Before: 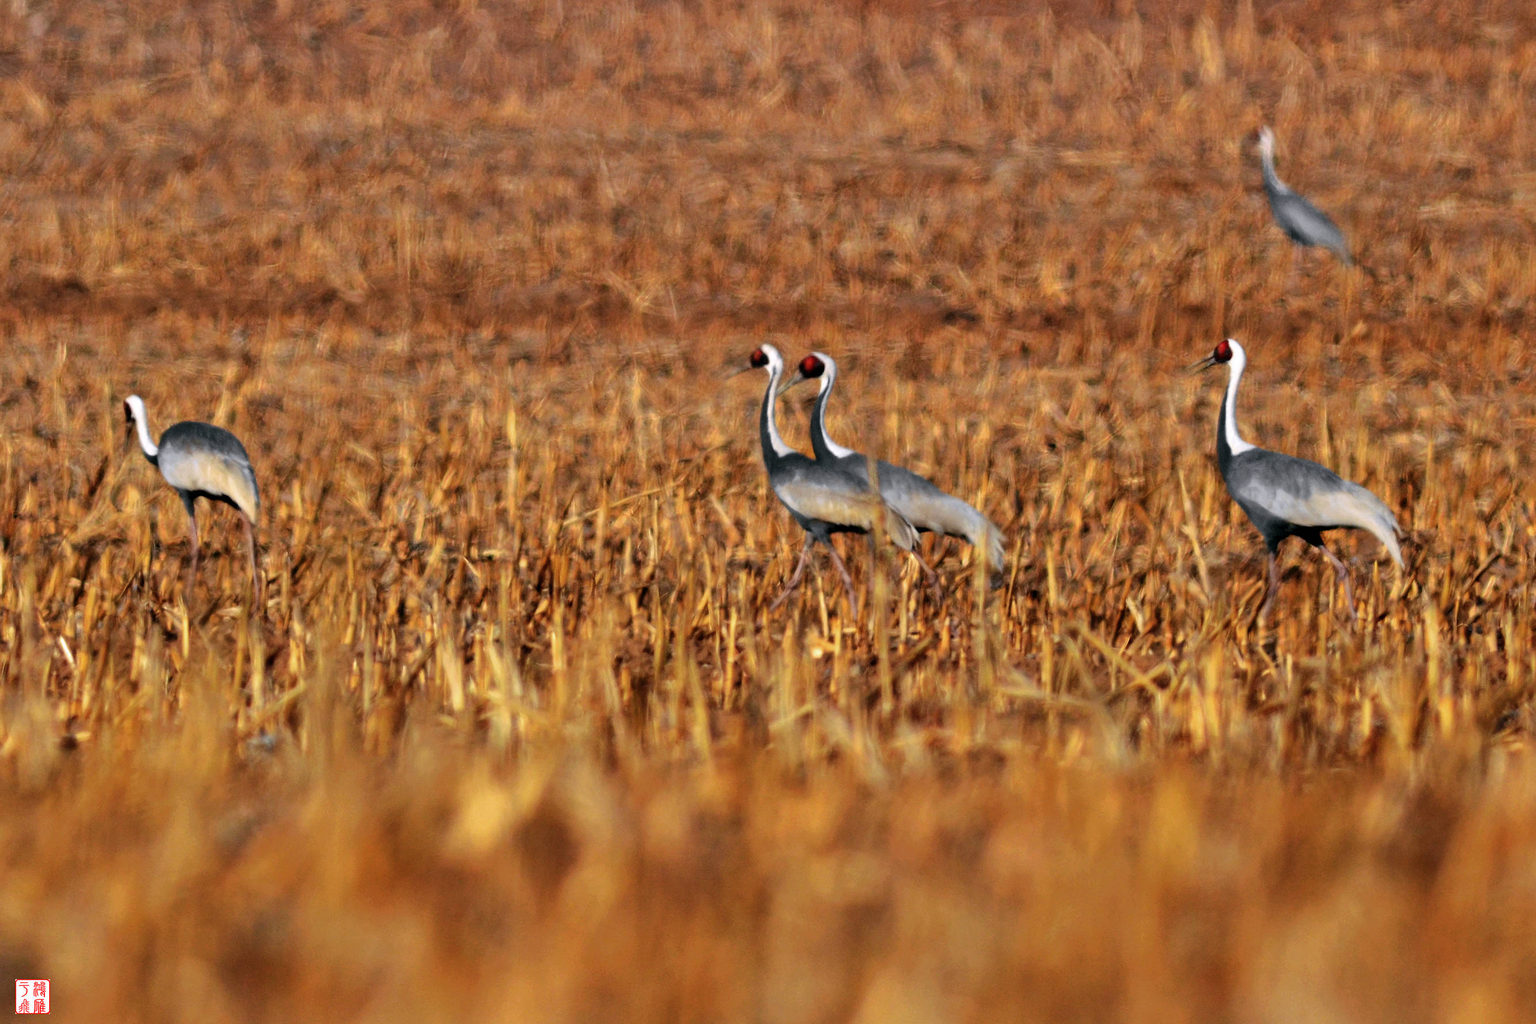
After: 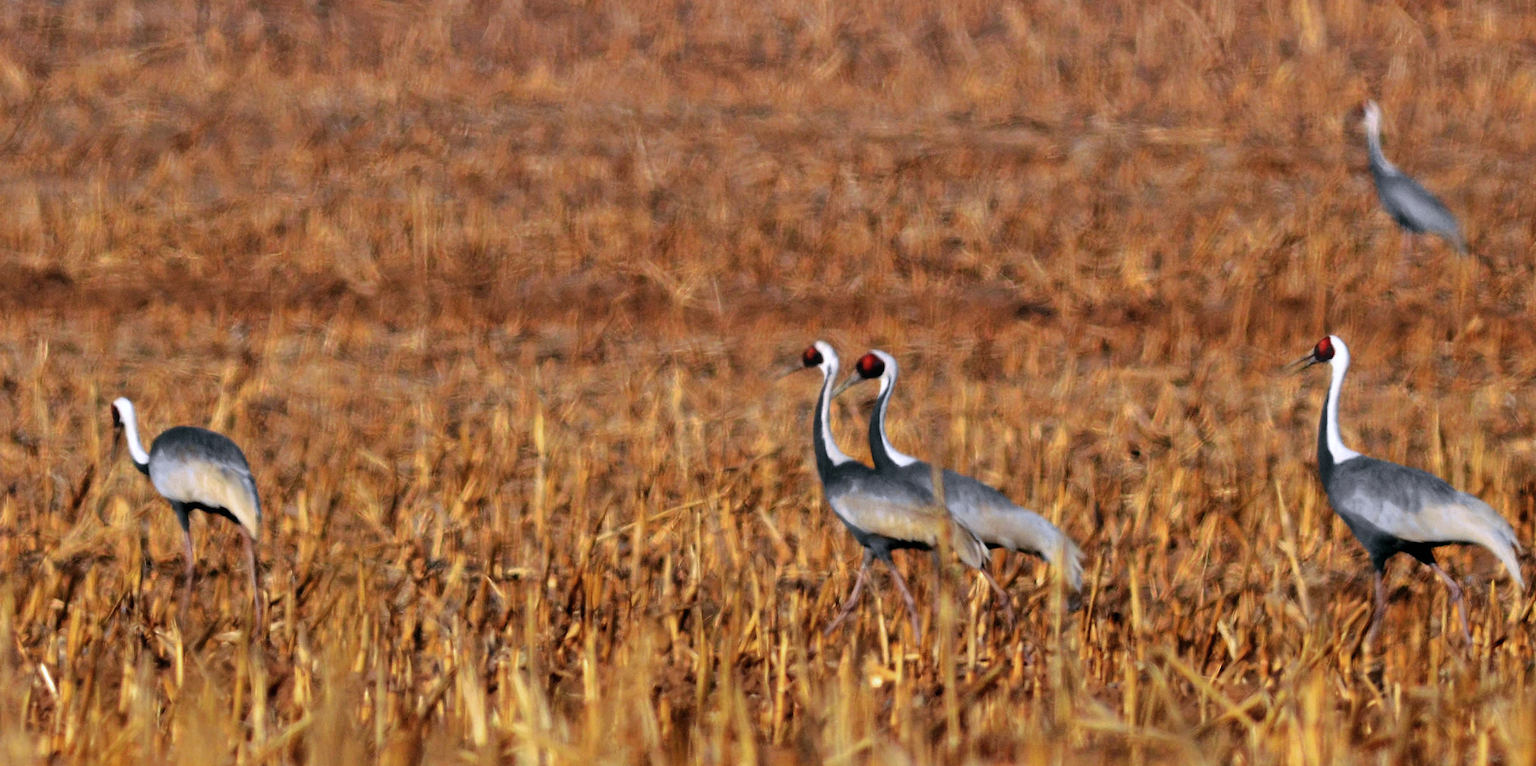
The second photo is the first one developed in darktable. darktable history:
crop: left 1.509%, top 3.452%, right 7.696%, bottom 28.452%
bloom: size 13.65%, threshold 98.39%, strength 4.82%
white balance: red 0.984, blue 1.059
